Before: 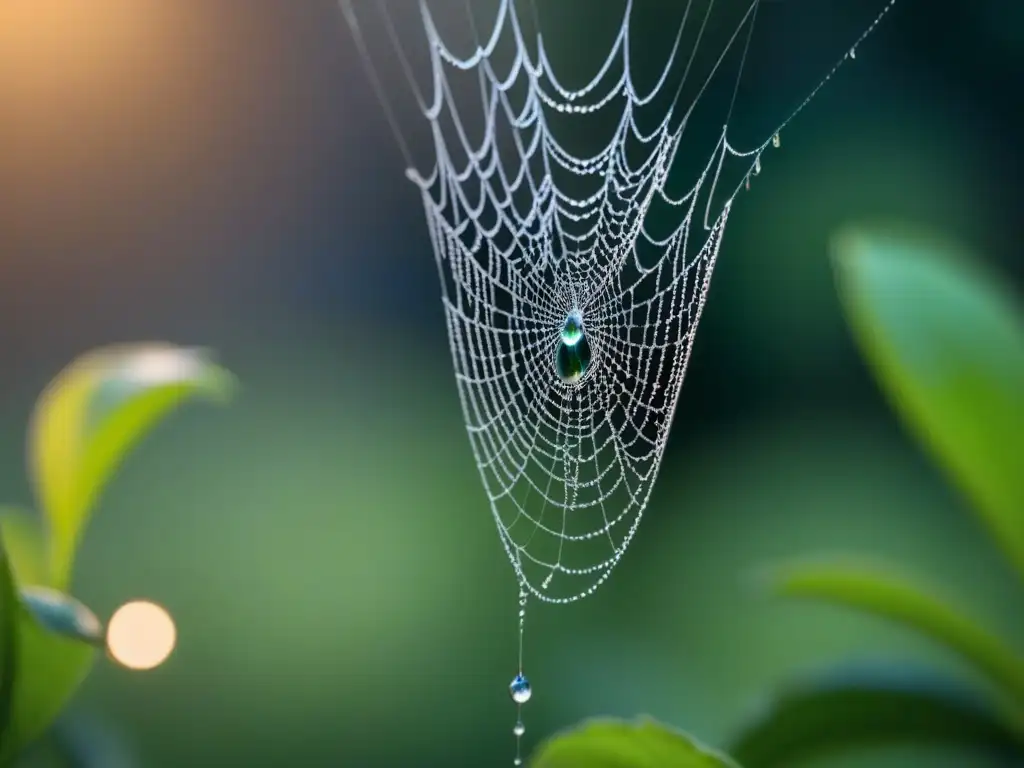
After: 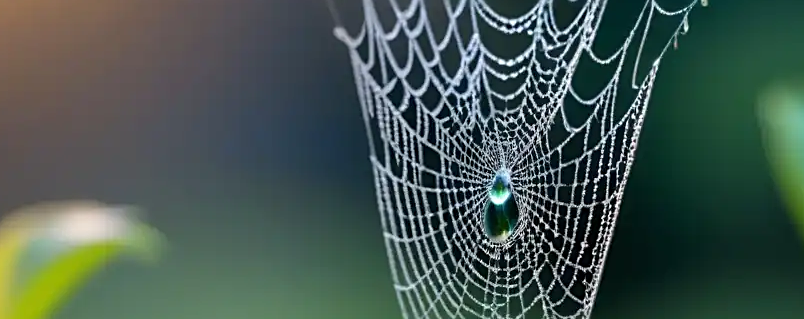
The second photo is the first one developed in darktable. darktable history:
sharpen: radius 2.529, amount 0.323
crop: left 7.036%, top 18.398%, right 14.379%, bottom 40.043%
